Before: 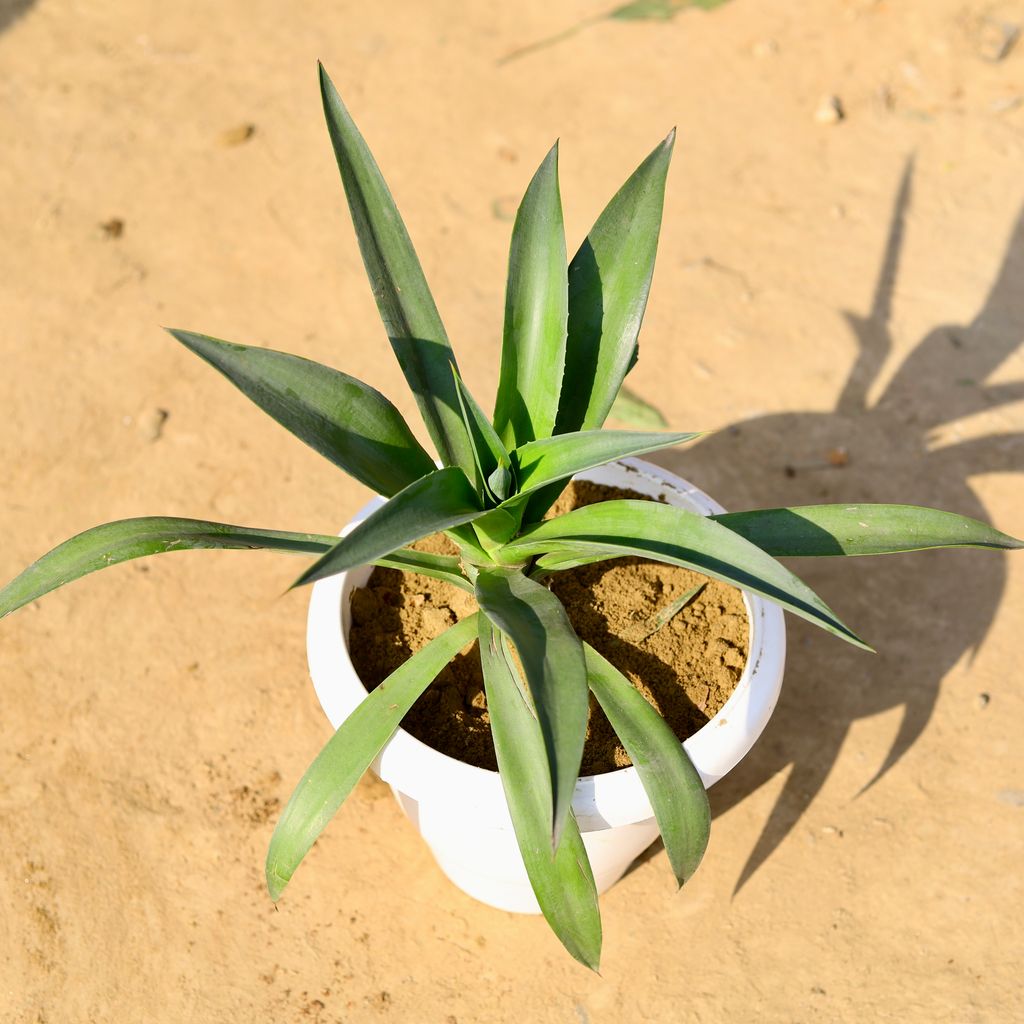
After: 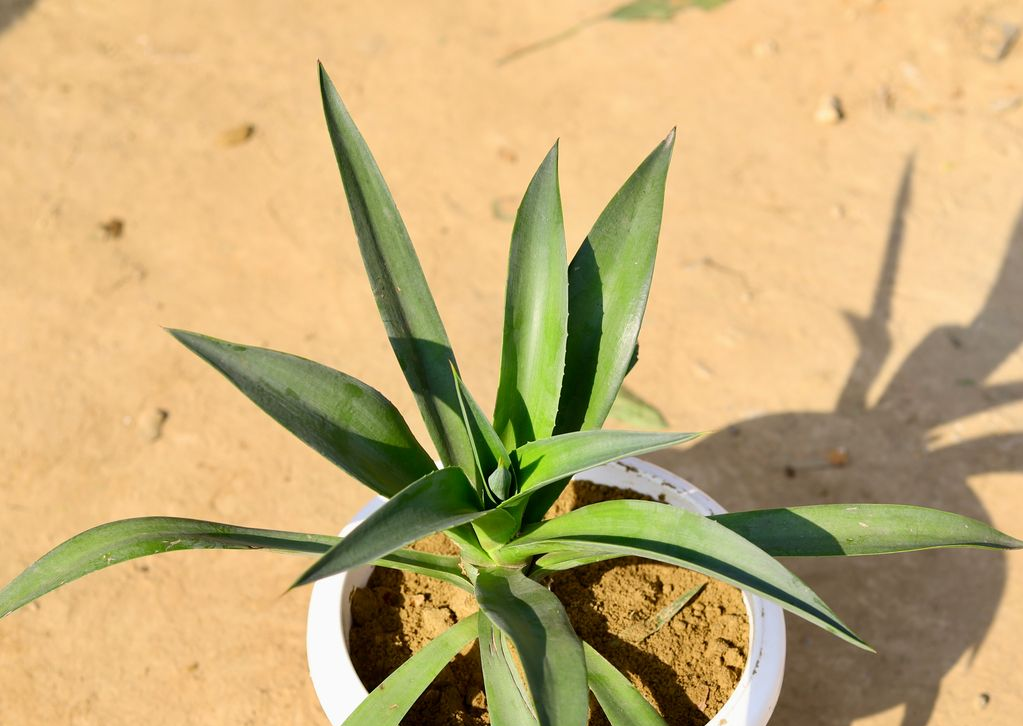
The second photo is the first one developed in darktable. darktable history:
crop: right 0%, bottom 29.099%
